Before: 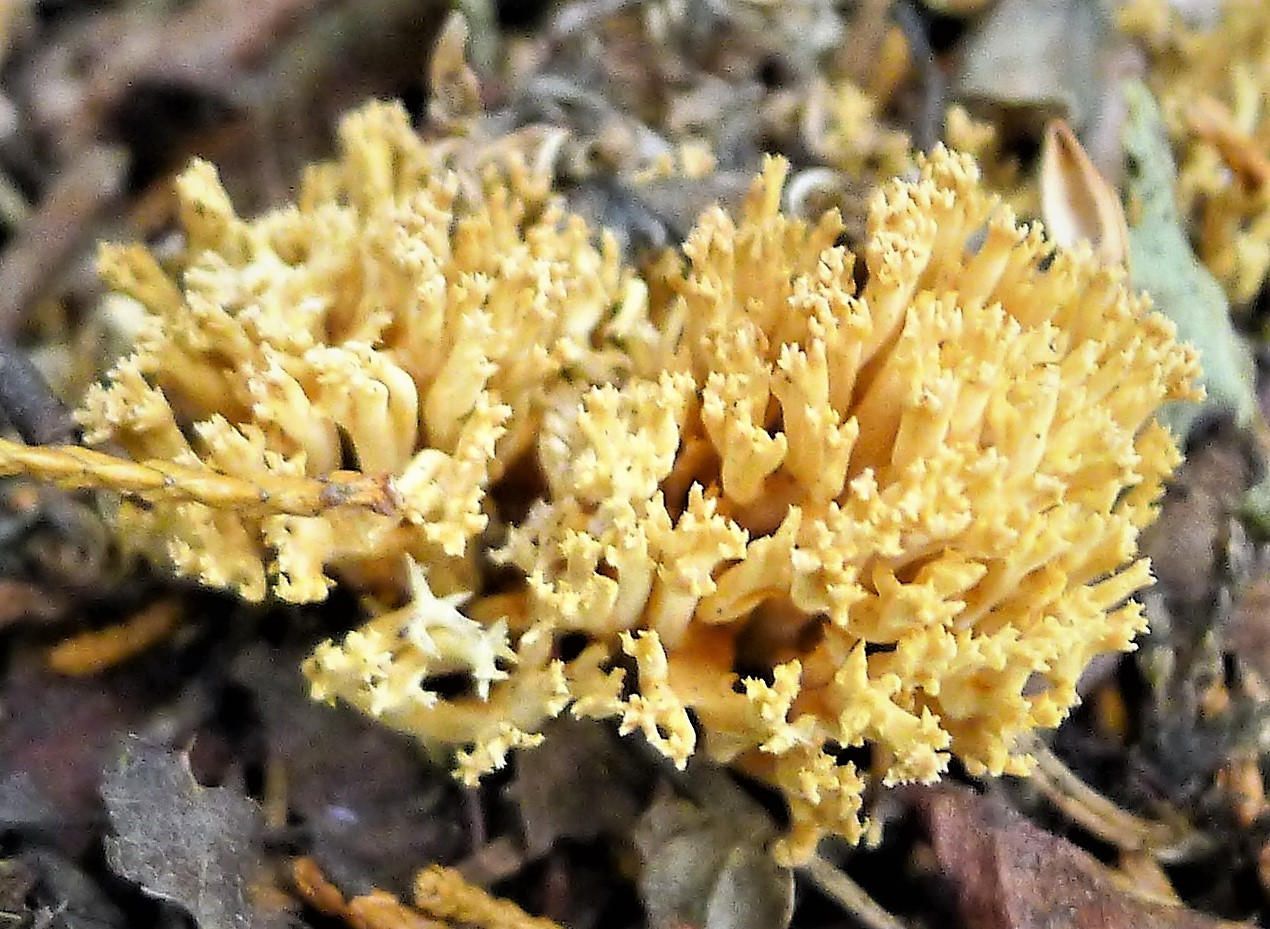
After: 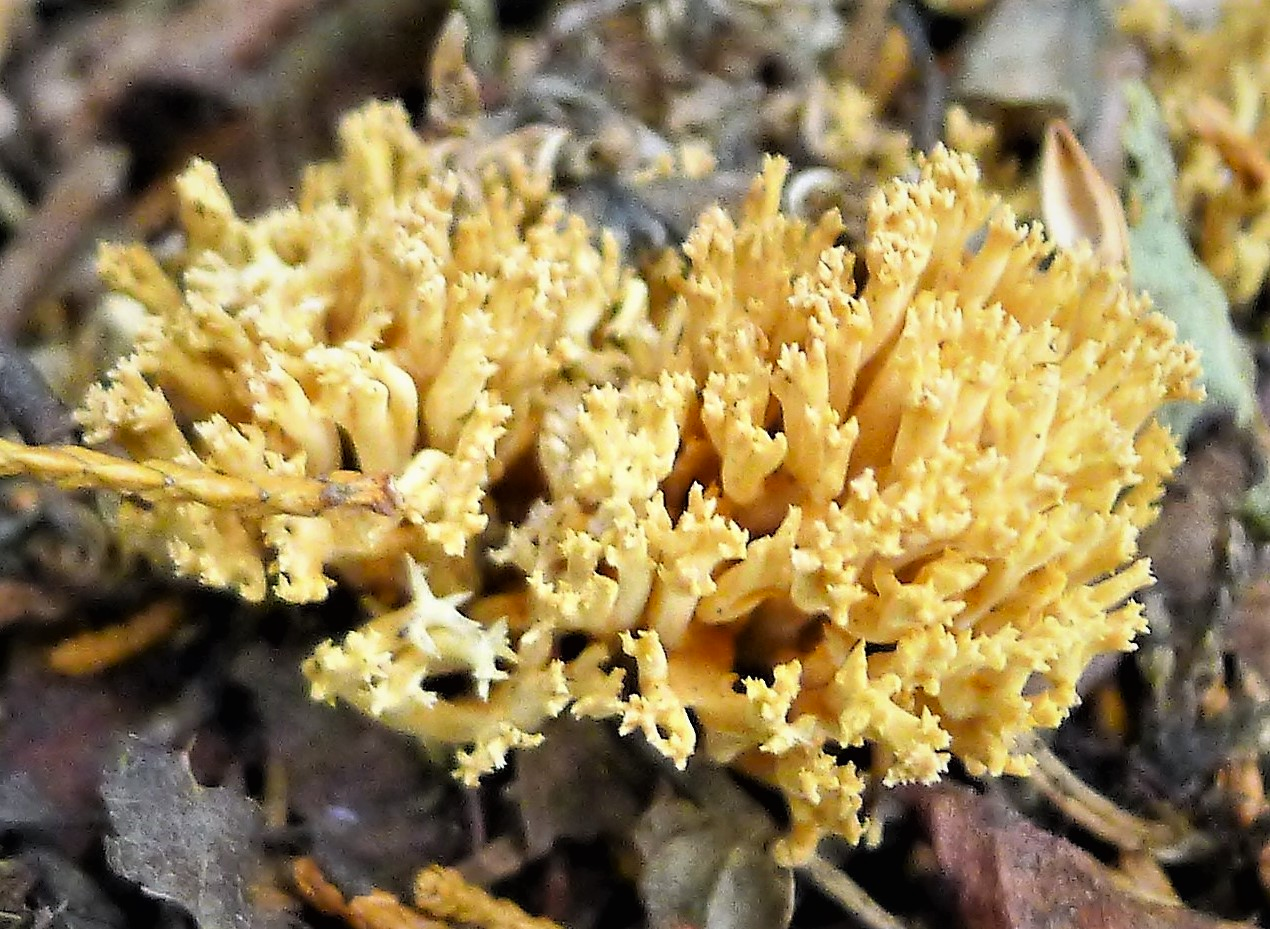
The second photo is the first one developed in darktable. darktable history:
contrast brightness saturation: contrast -0.01, brightness -0.012, saturation 0.044
